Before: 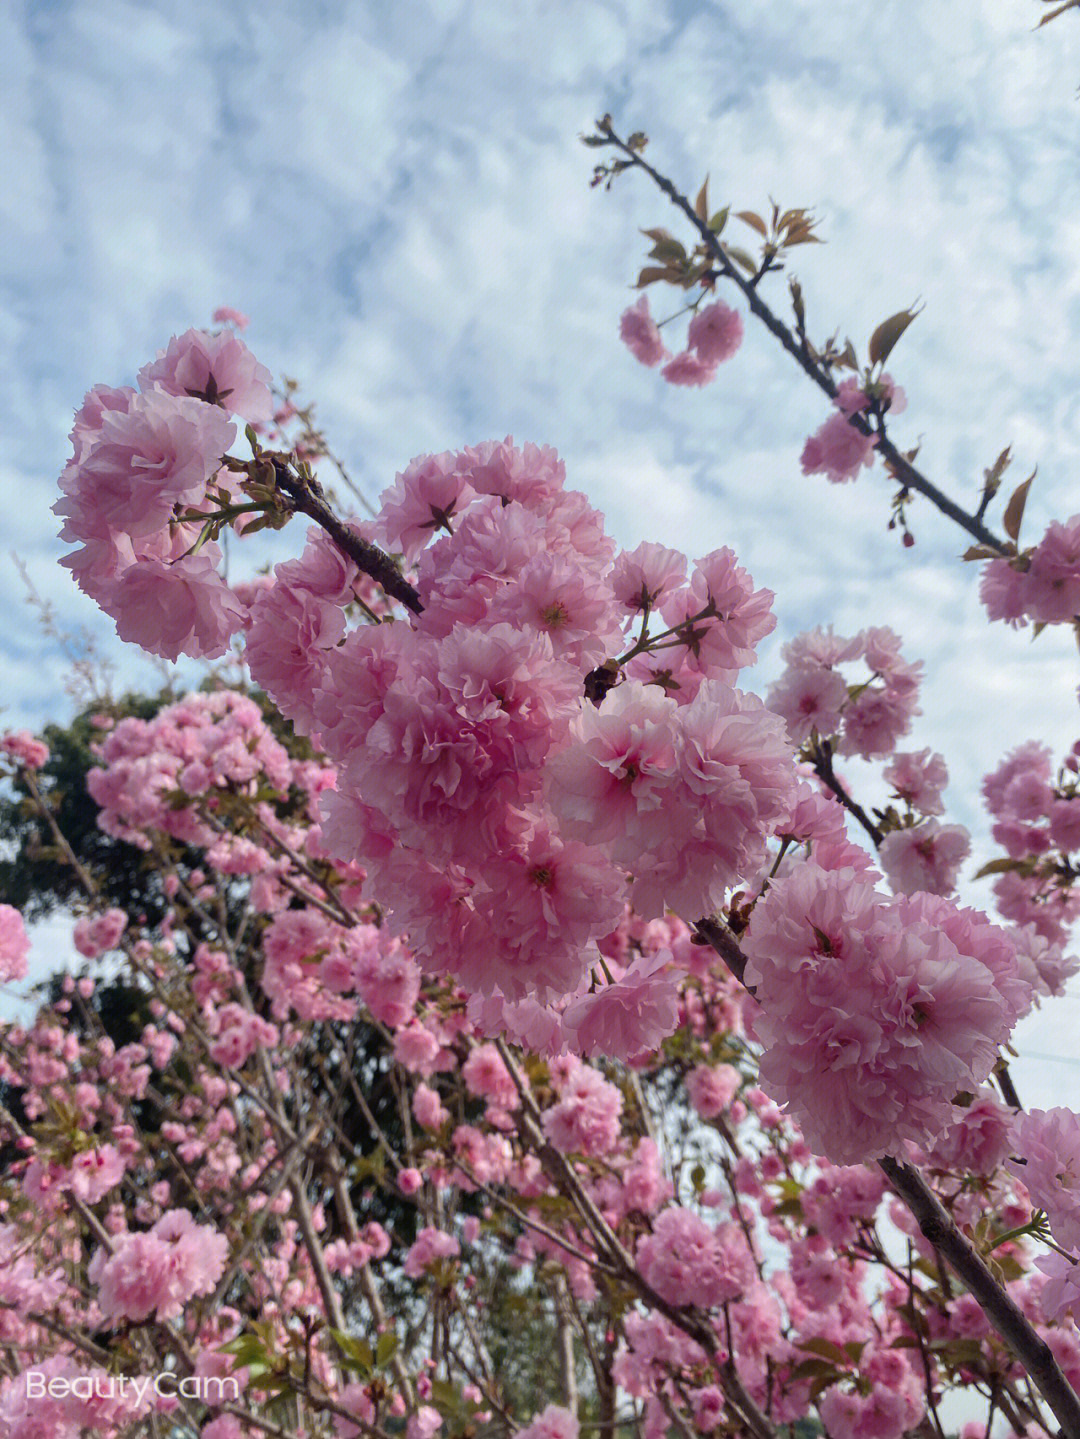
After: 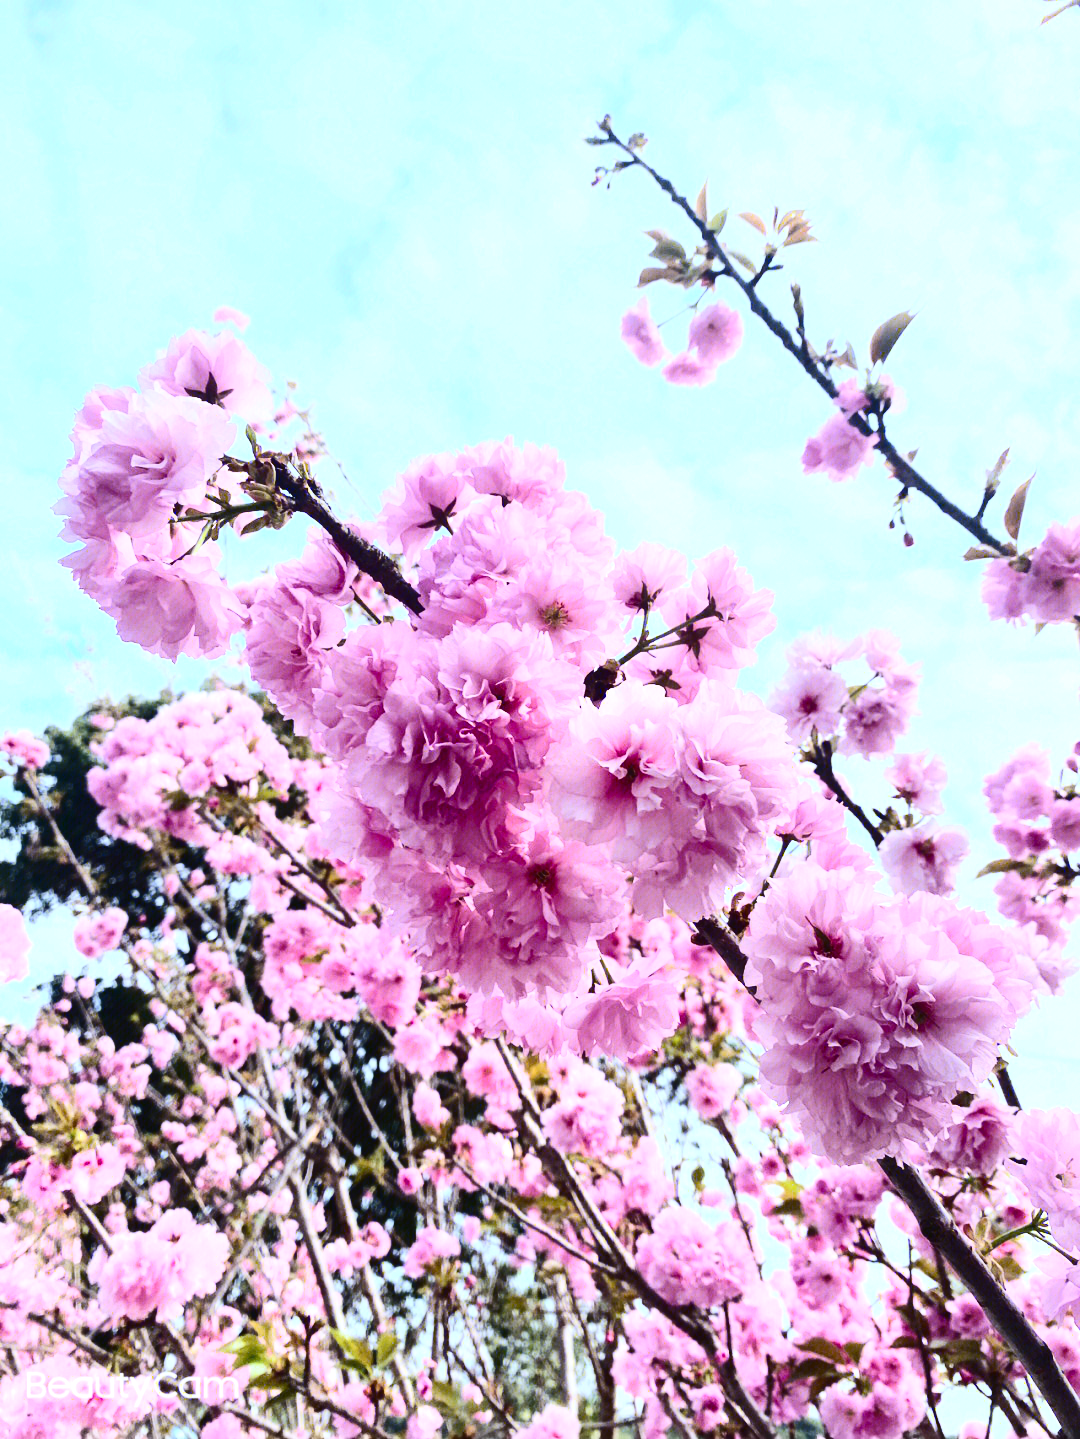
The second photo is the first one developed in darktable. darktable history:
contrast brightness saturation: contrast 0.5, saturation -0.1
white balance: red 0.931, blue 1.11
shadows and highlights: shadows 20.55, highlights -20.99, soften with gaussian
exposure: black level correction -0.005, exposure 1 EV, compensate highlight preservation false
color balance rgb: perceptual saturation grading › global saturation 25%, perceptual brilliance grading › mid-tones 10%, perceptual brilliance grading › shadows 15%, global vibrance 20%
